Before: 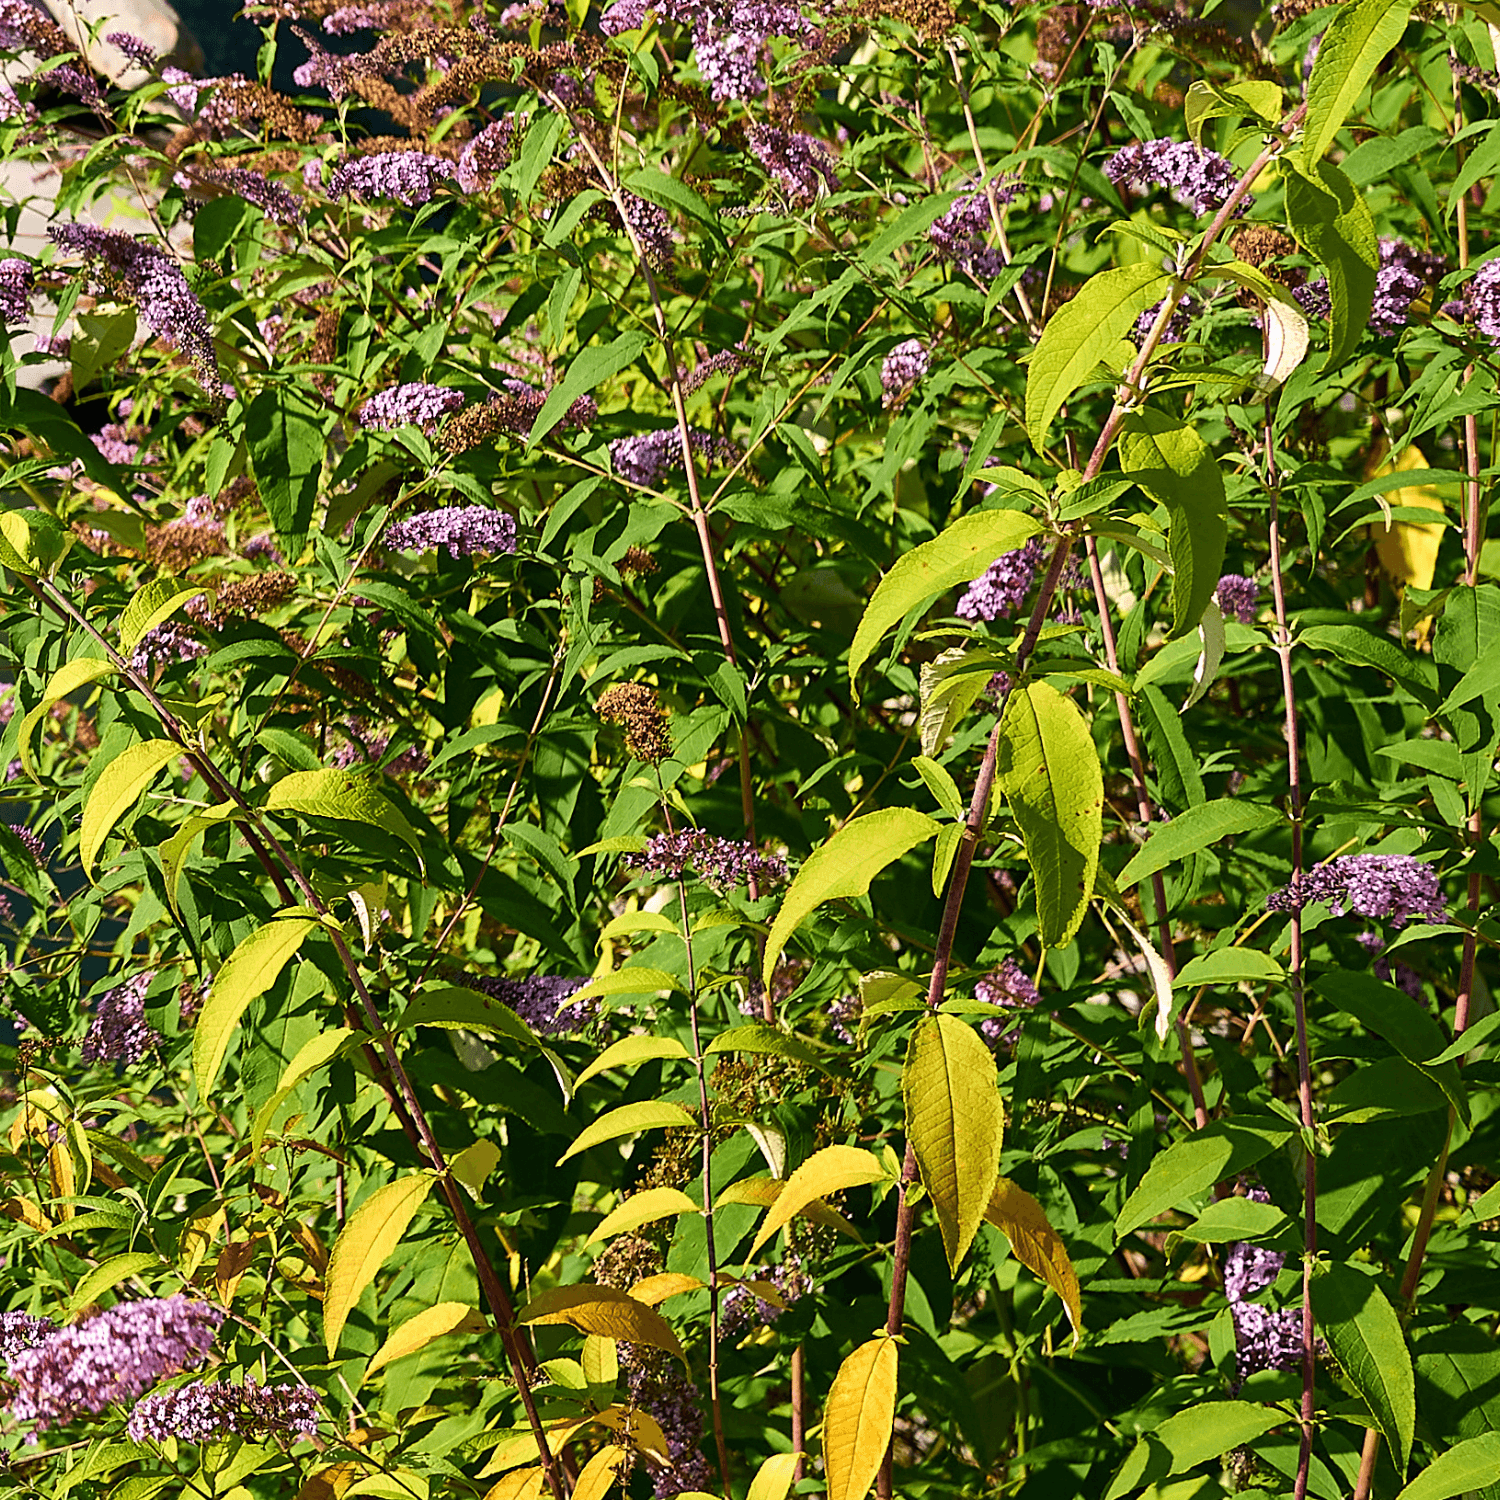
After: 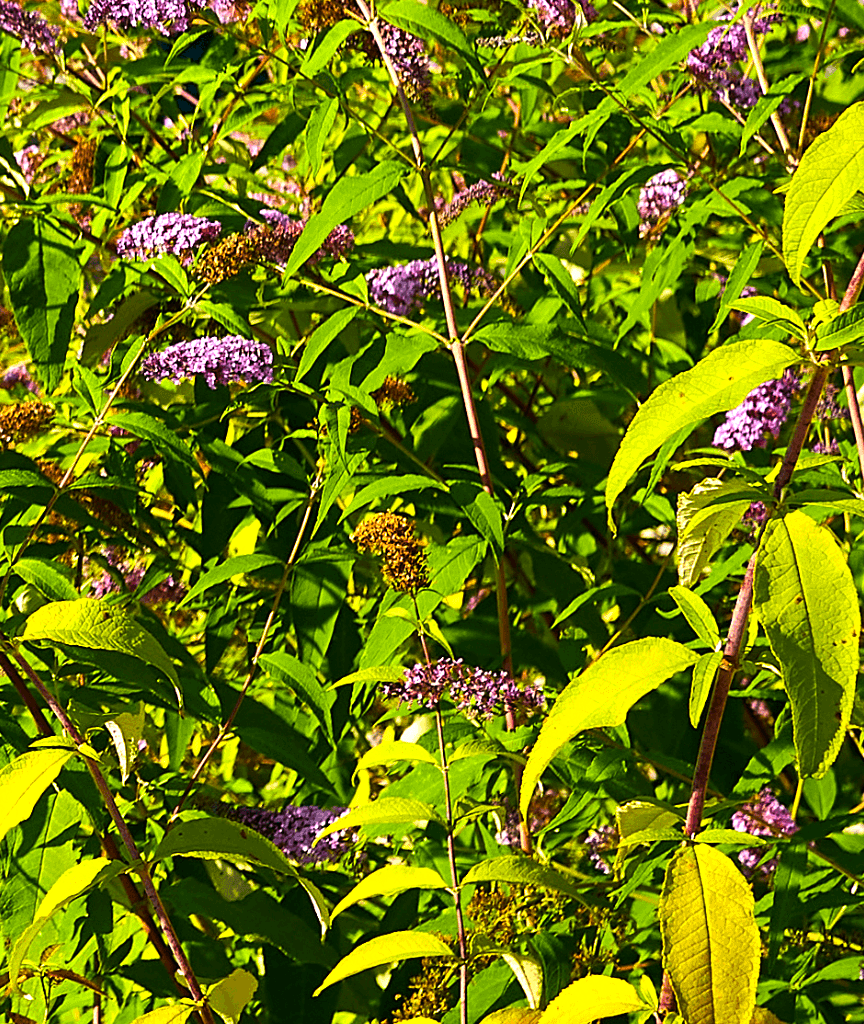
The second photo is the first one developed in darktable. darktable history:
crop: left 16.205%, top 11.336%, right 26.194%, bottom 20.391%
color balance rgb: linear chroma grading › global chroma 41.867%, perceptual saturation grading › global saturation -2.98%, perceptual saturation grading › shadows -1.017%, perceptual brilliance grading › highlights 11.365%, global vibrance 20%
